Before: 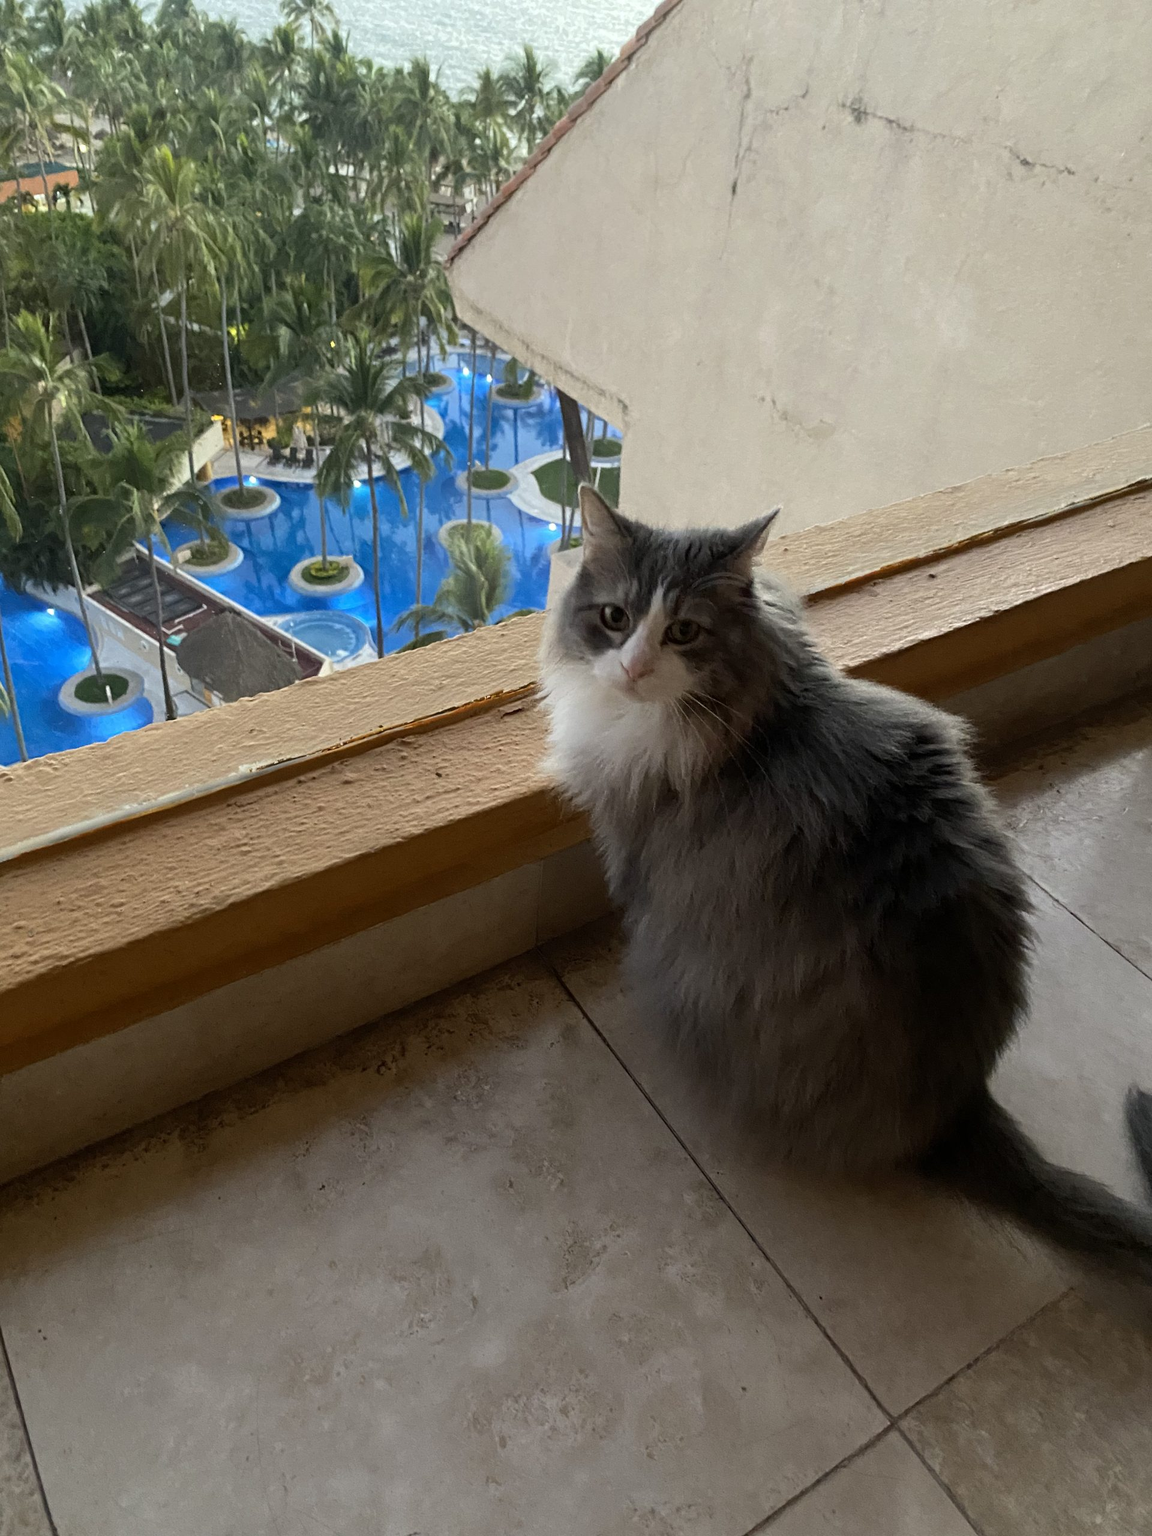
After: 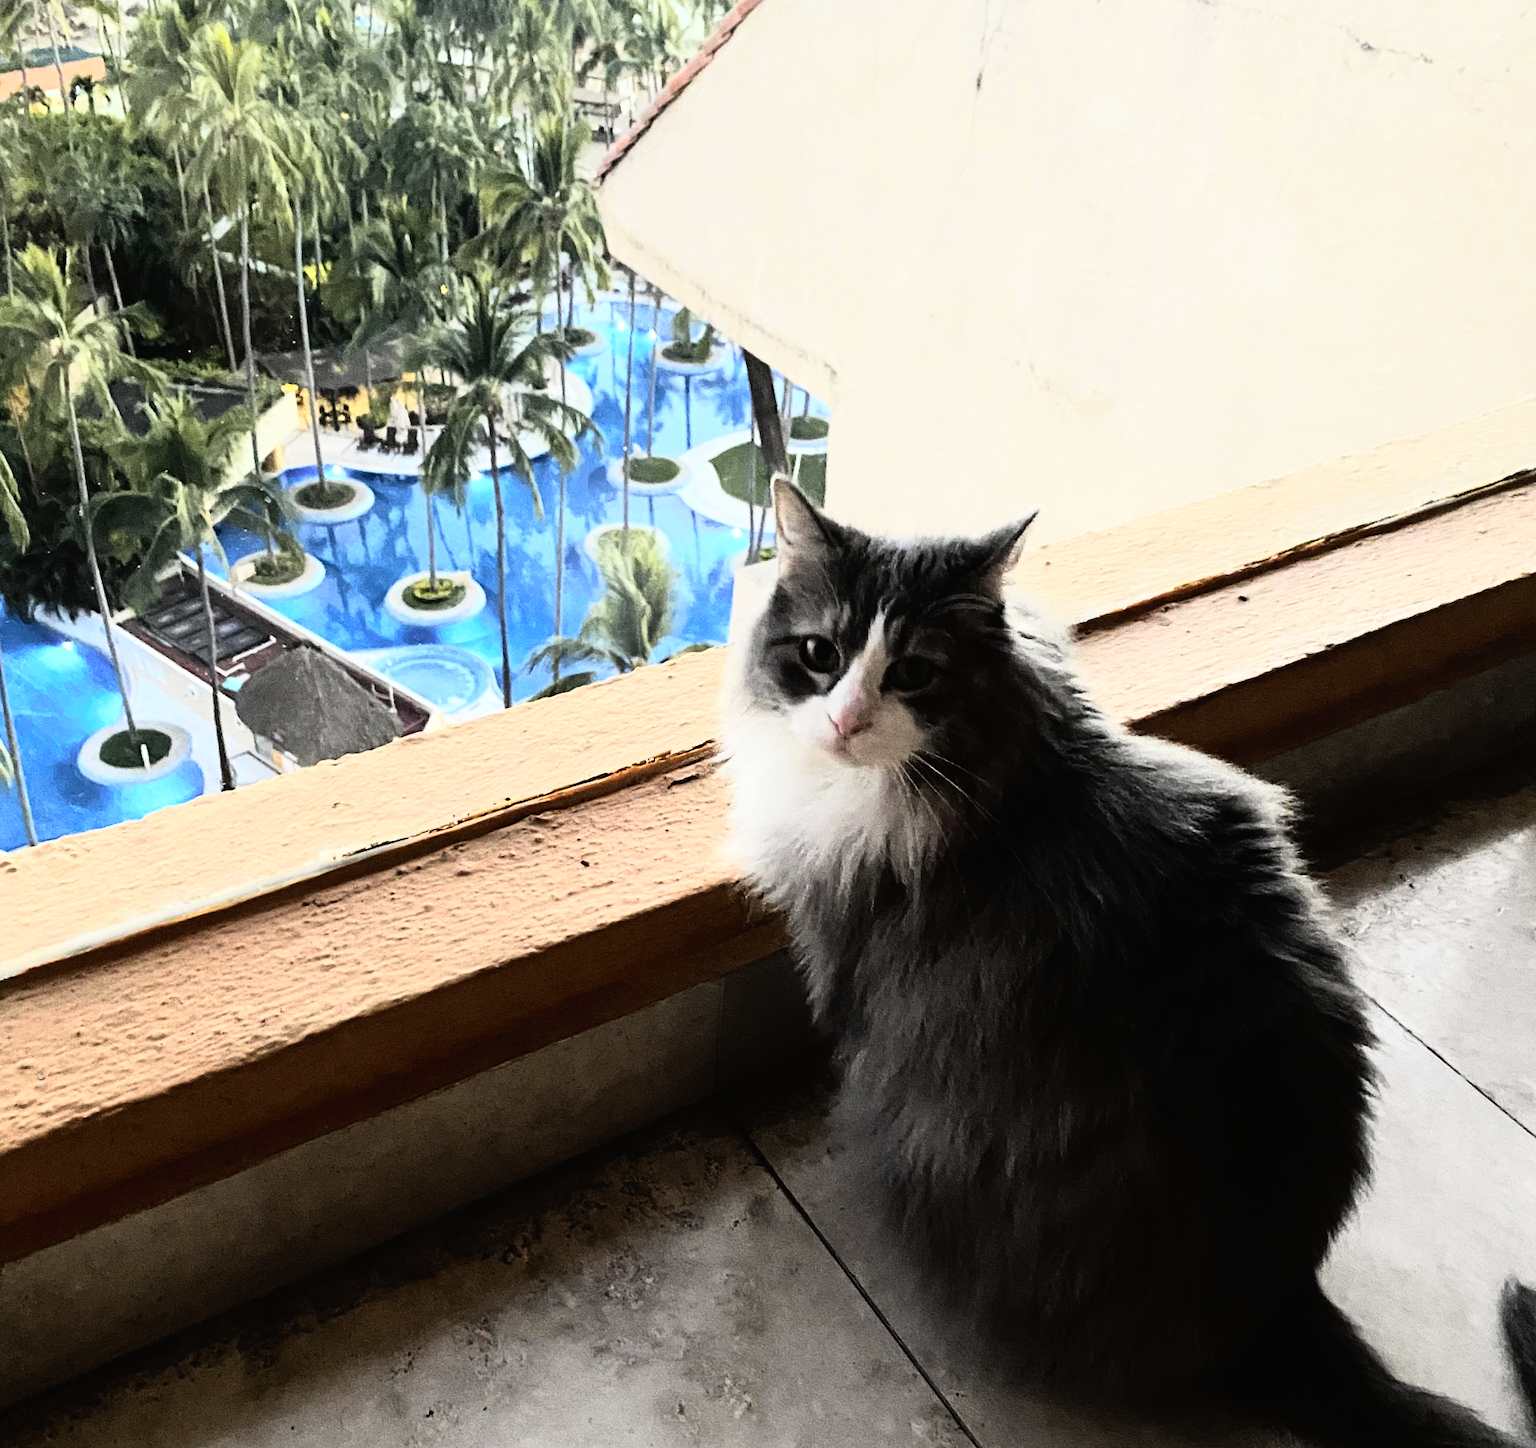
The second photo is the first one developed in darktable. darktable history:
tone curve: curves: ch0 [(0, 0.012) (0.056, 0.046) (0.218, 0.213) (0.606, 0.62) (0.82, 0.846) (1, 1)]; ch1 [(0, 0) (0.226, 0.261) (0.403, 0.437) (0.469, 0.472) (0.495, 0.499) (0.508, 0.503) (0.545, 0.555) (0.59, 0.598) (0.686, 0.728) (1, 1)]; ch2 [(0, 0) (0.269, 0.299) (0.459, 0.45) (0.498, 0.499) (0.523, 0.512) (0.568, 0.558) (0.634, 0.617) (0.698, 0.677) (0.806, 0.769) (1, 1)], color space Lab, independent channels, preserve colors none
rgb curve: curves: ch0 [(0, 0) (0.21, 0.15) (0.24, 0.21) (0.5, 0.75) (0.75, 0.96) (0.89, 0.99) (1, 1)]; ch1 [(0, 0.02) (0.21, 0.13) (0.25, 0.2) (0.5, 0.67) (0.75, 0.9) (0.89, 0.97) (1, 1)]; ch2 [(0, 0.02) (0.21, 0.13) (0.25, 0.2) (0.5, 0.67) (0.75, 0.9) (0.89, 0.97) (1, 1)], compensate middle gray true
crop and rotate: top 8.293%, bottom 20.996%
